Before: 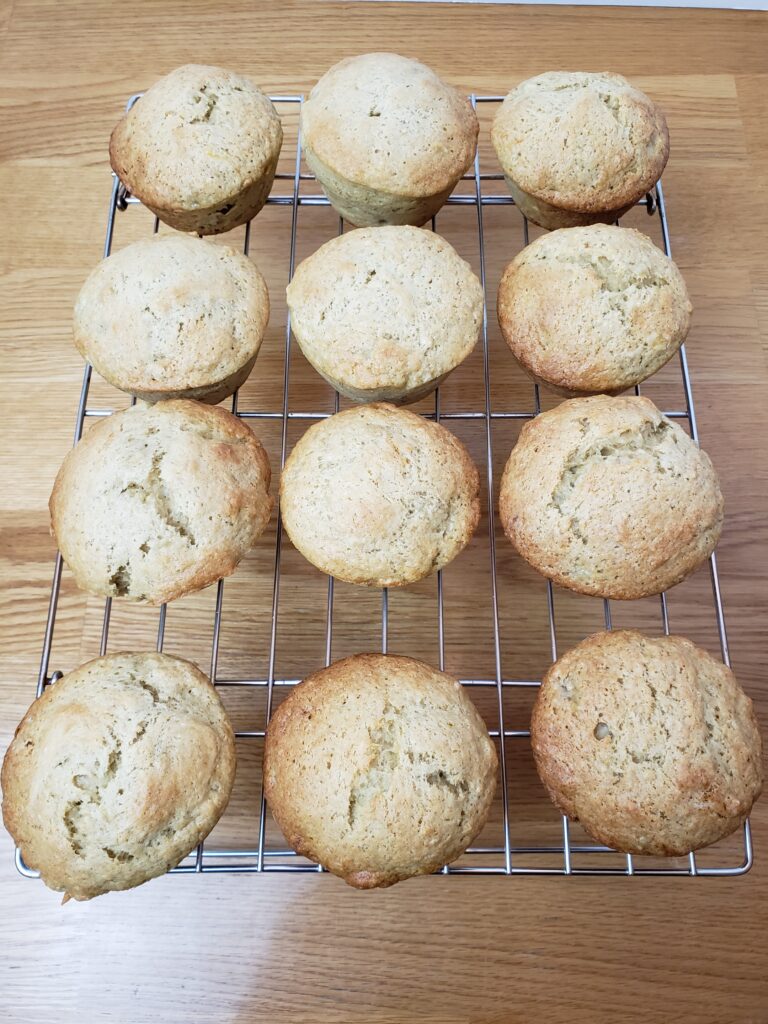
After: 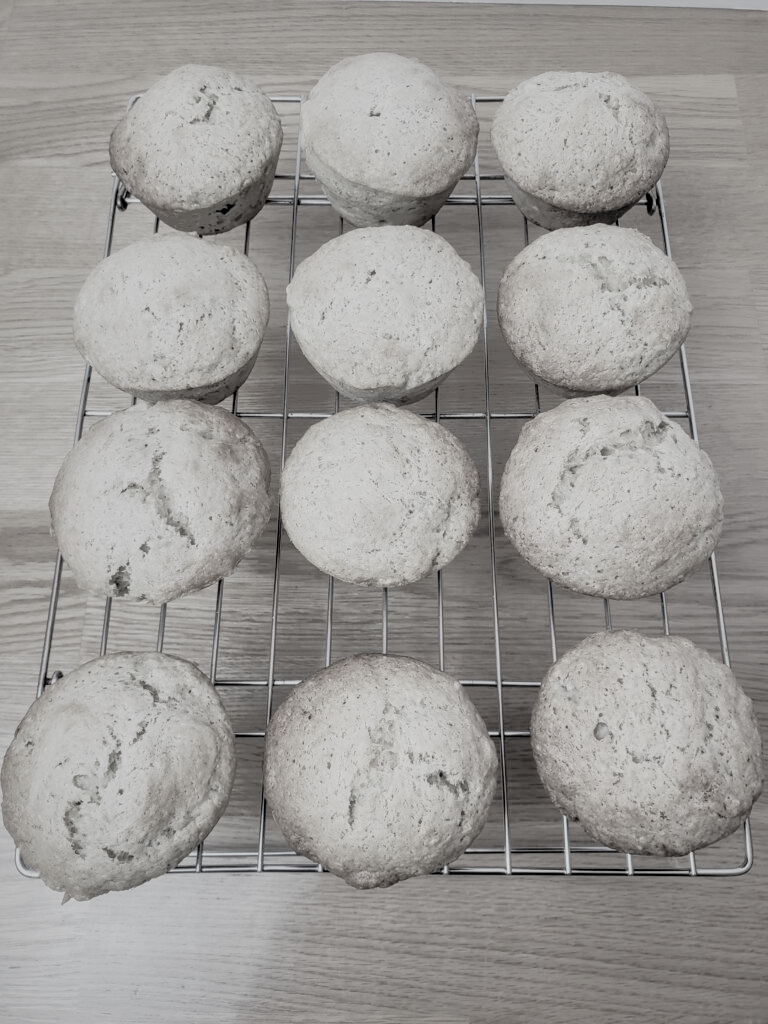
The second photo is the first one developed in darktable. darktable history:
filmic rgb: black relative exposure -7.65 EV, white relative exposure 4.56 EV, hardness 3.61, color science v6 (2022)
contrast brightness saturation: brightness 0.185, saturation -0.519
color correction: highlights b* 0.047, saturation 0.223
shadows and highlights: shadows 39.49, highlights -59.88
local contrast: on, module defaults
